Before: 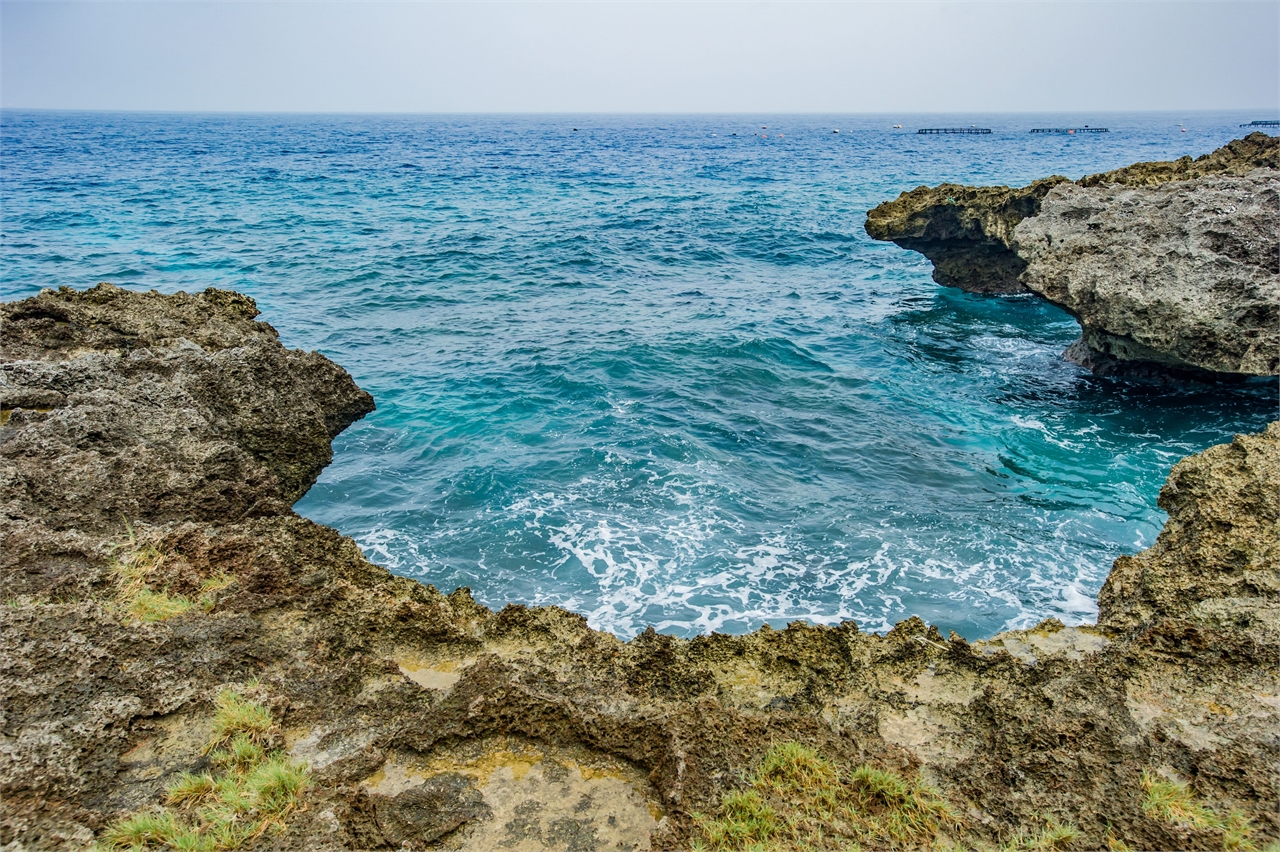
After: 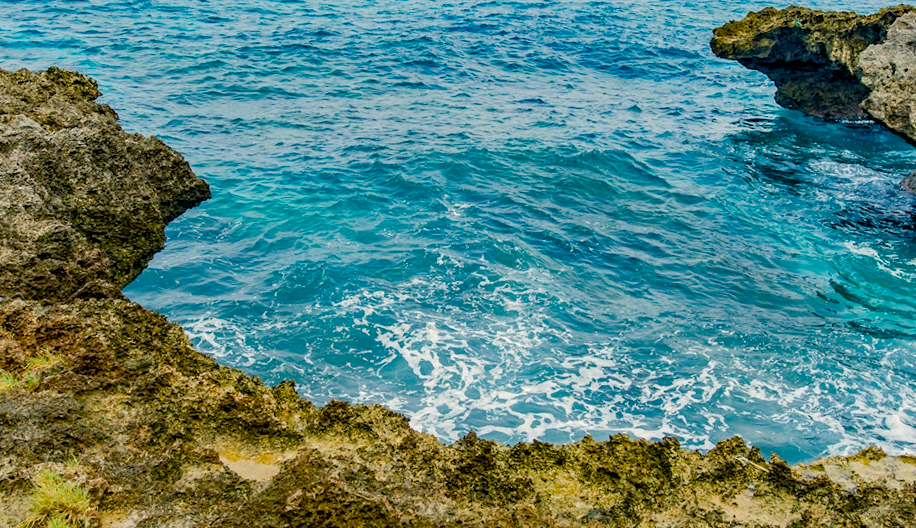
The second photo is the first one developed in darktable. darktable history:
crop and rotate: angle -3.37°, left 9.79%, top 20.73%, right 12.42%, bottom 11.82%
color balance rgb: shadows lift › chroma 3%, shadows lift › hue 240.84°, highlights gain › chroma 3%, highlights gain › hue 73.2°, global offset › luminance -0.5%, perceptual saturation grading › global saturation 20%, perceptual saturation grading › highlights -25%, perceptual saturation grading › shadows 50%, global vibrance 25.26%
